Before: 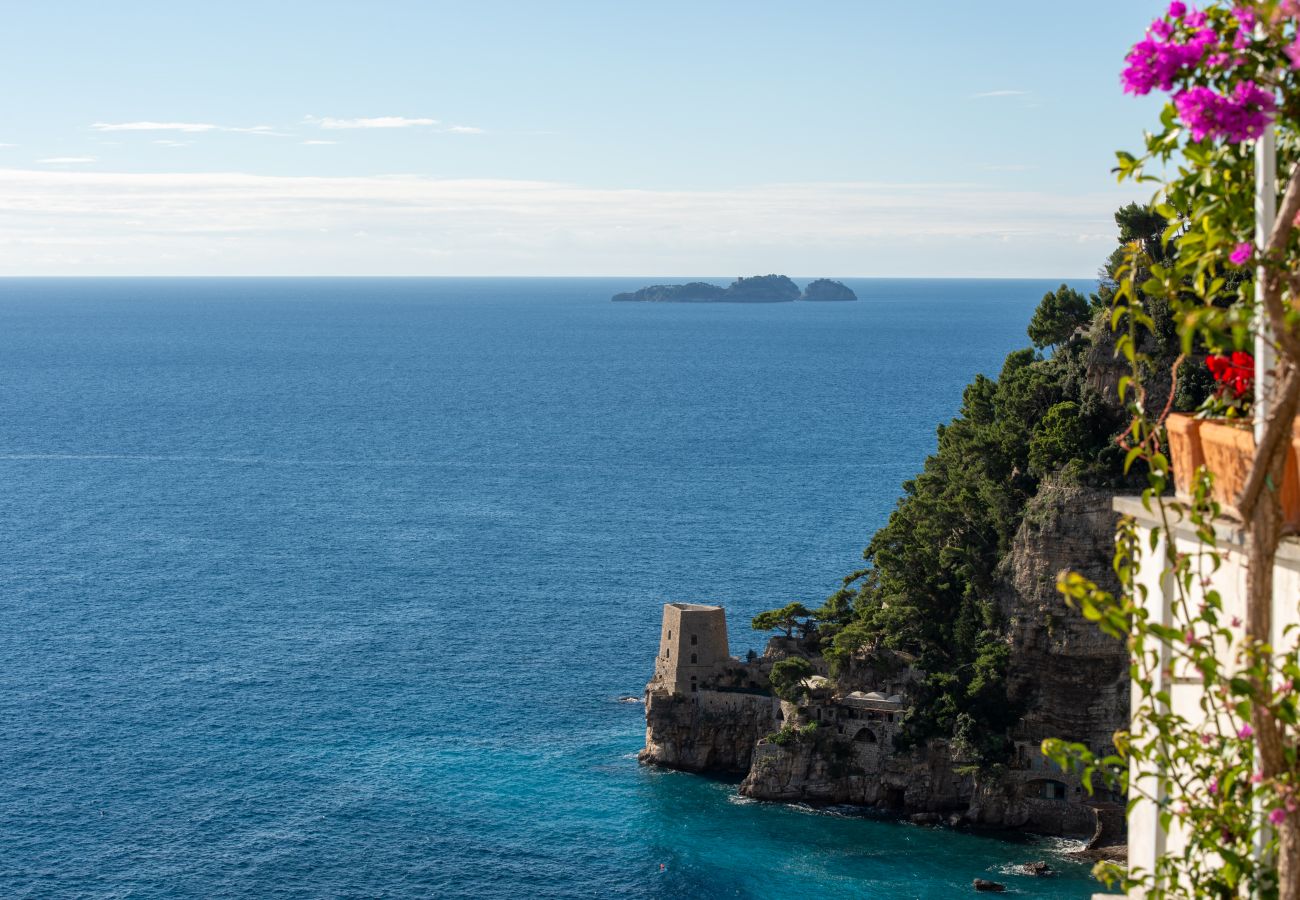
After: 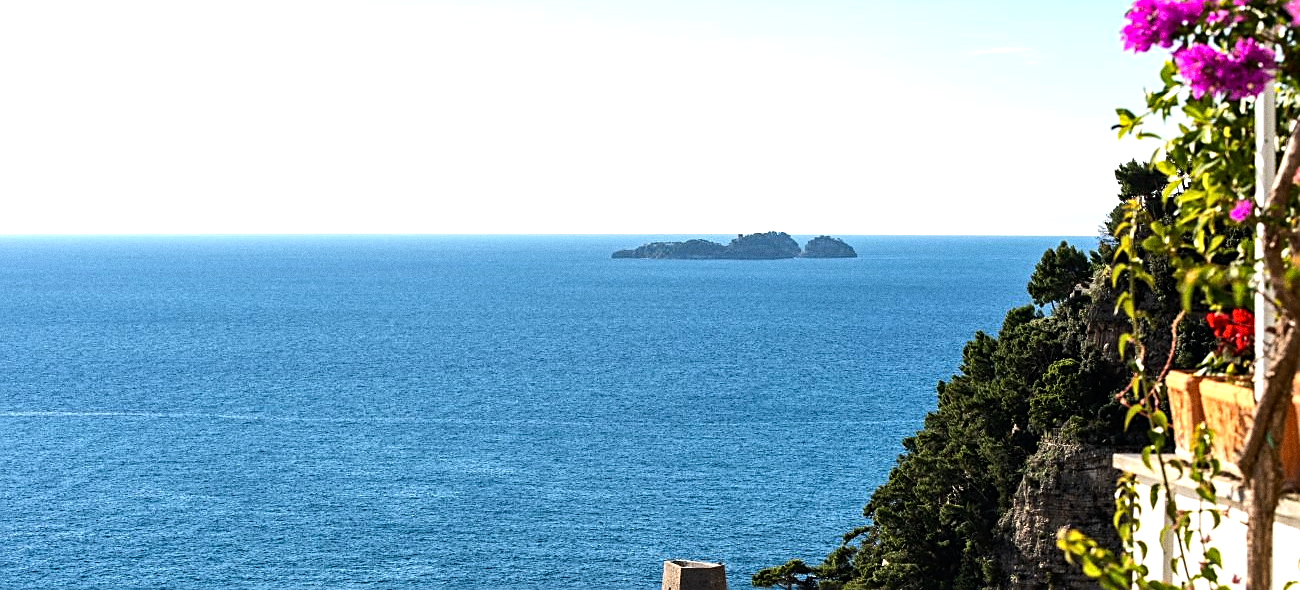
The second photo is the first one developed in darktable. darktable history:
grain: coarseness 0.09 ISO
tone equalizer: -8 EV -1.08 EV, -7 EV -1.01 EV, -6 EV -0.867 EV, -5 EV -0.578 EV, -3 EV 0.578 EV, -2 EV 0.867 EV, -1 EV 1.01 EV, +0 EV 1.08 EV, edges refinement/feathering 500, mask exposure compensation -1.57 EV, preserve details no
sharpen: on, module defaults
white balance: red 1, blue 1
crop and rotate: top 4.848%, bottom 29.503%
haze removal: compatibility mode true, adaptive false
